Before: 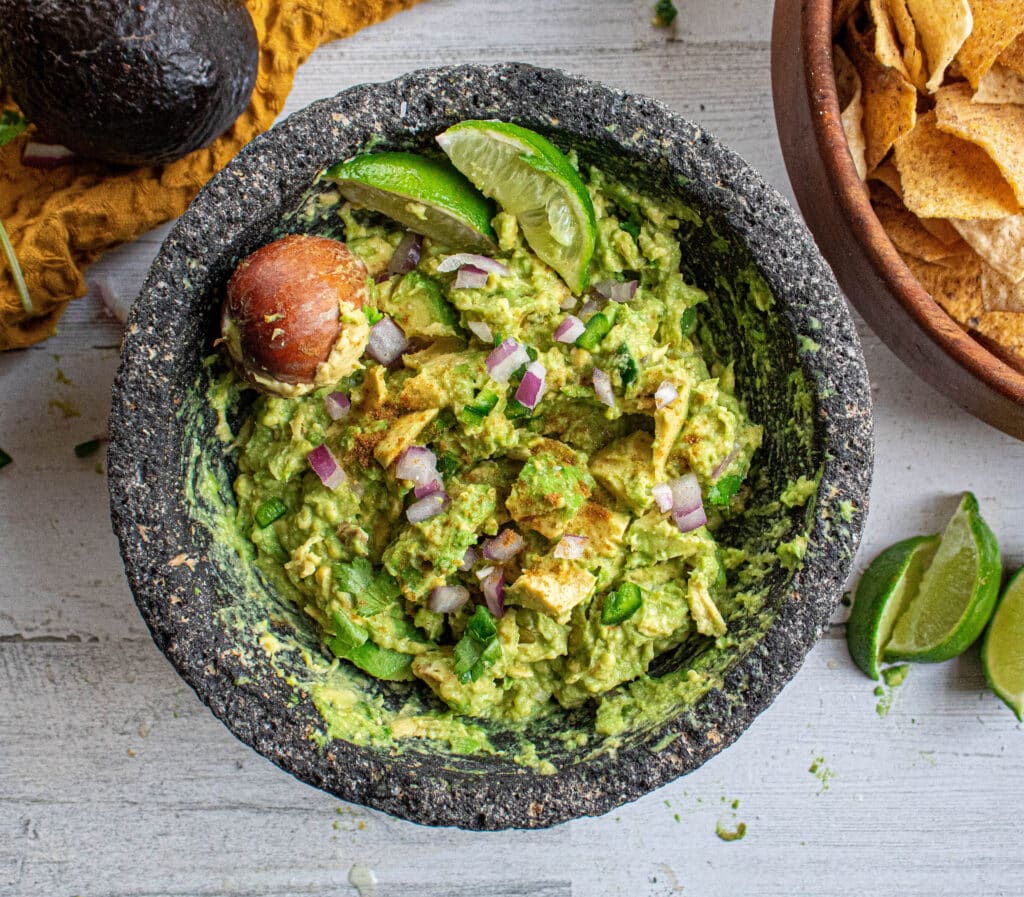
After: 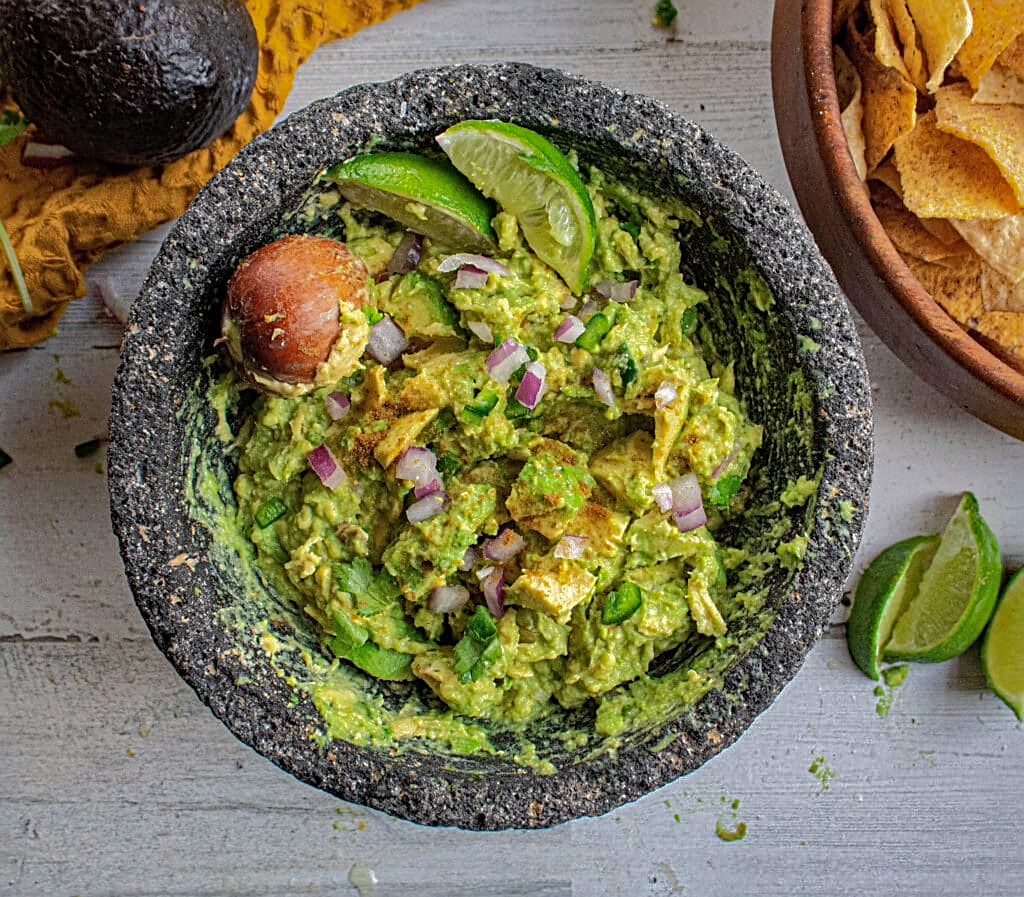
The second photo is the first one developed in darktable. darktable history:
haze removal: compatibility mode true, adaptive false
contrast brightness saturation: saturation -0.05
shadows and highlights: shadows 25, highlights -70
sharpen: on, module defaults
